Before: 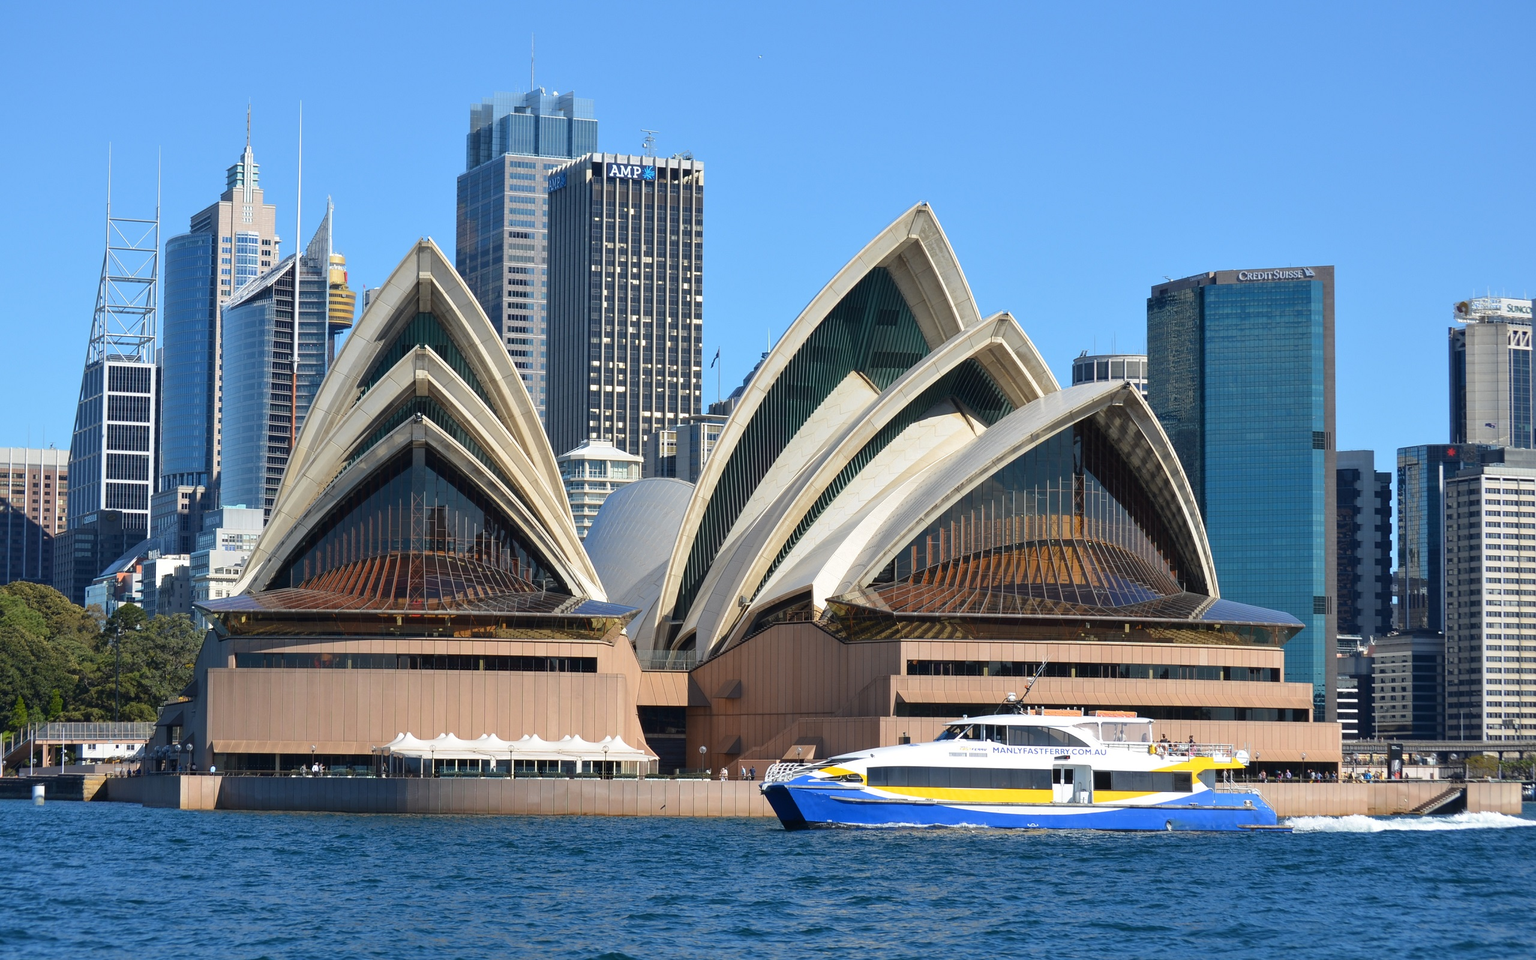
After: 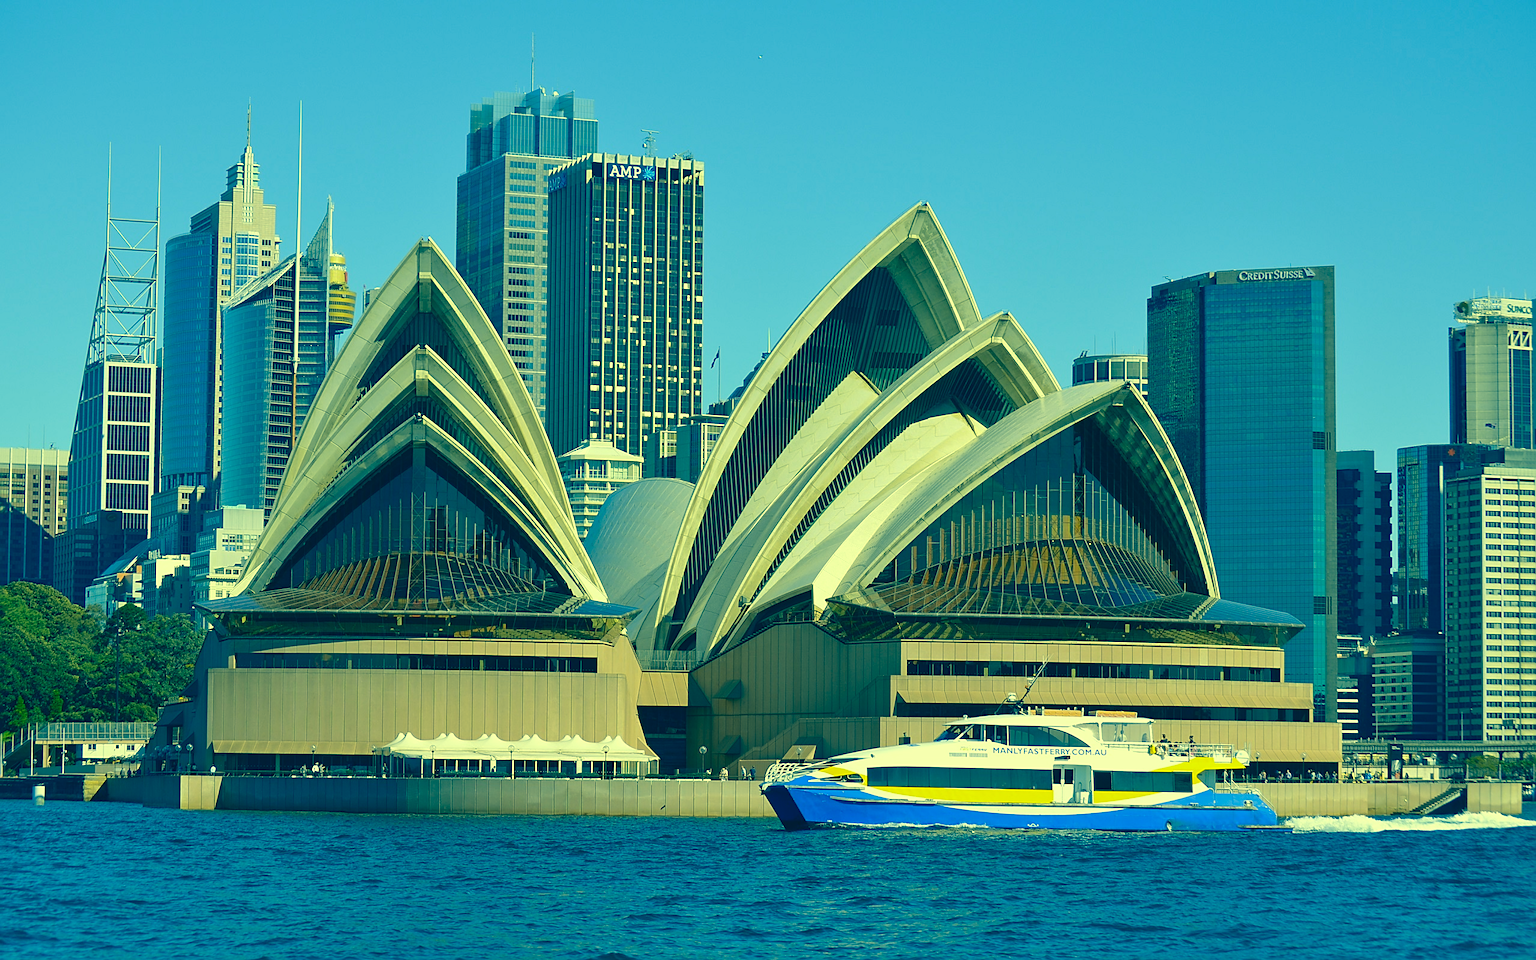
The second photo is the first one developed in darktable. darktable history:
sharpen: on, module defaults
color correction: highlights a* -15.44, highlights b* 39.91, shadows a* -39.41, shadows b* -25.47
